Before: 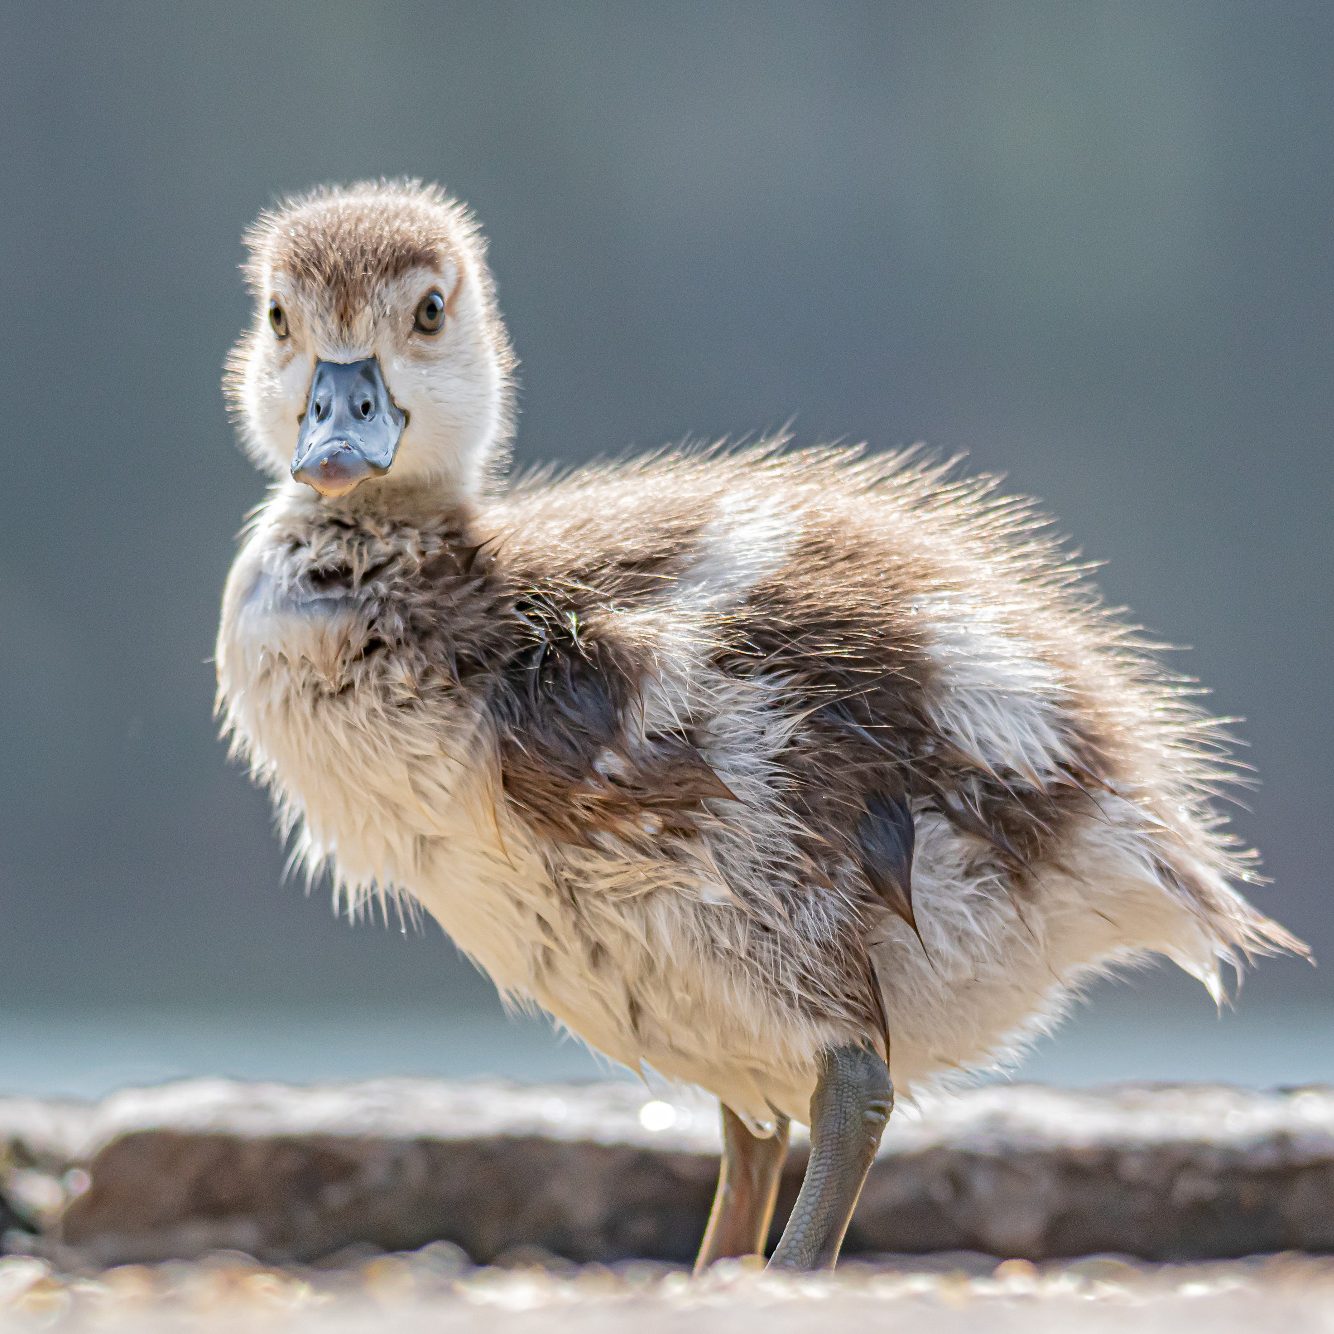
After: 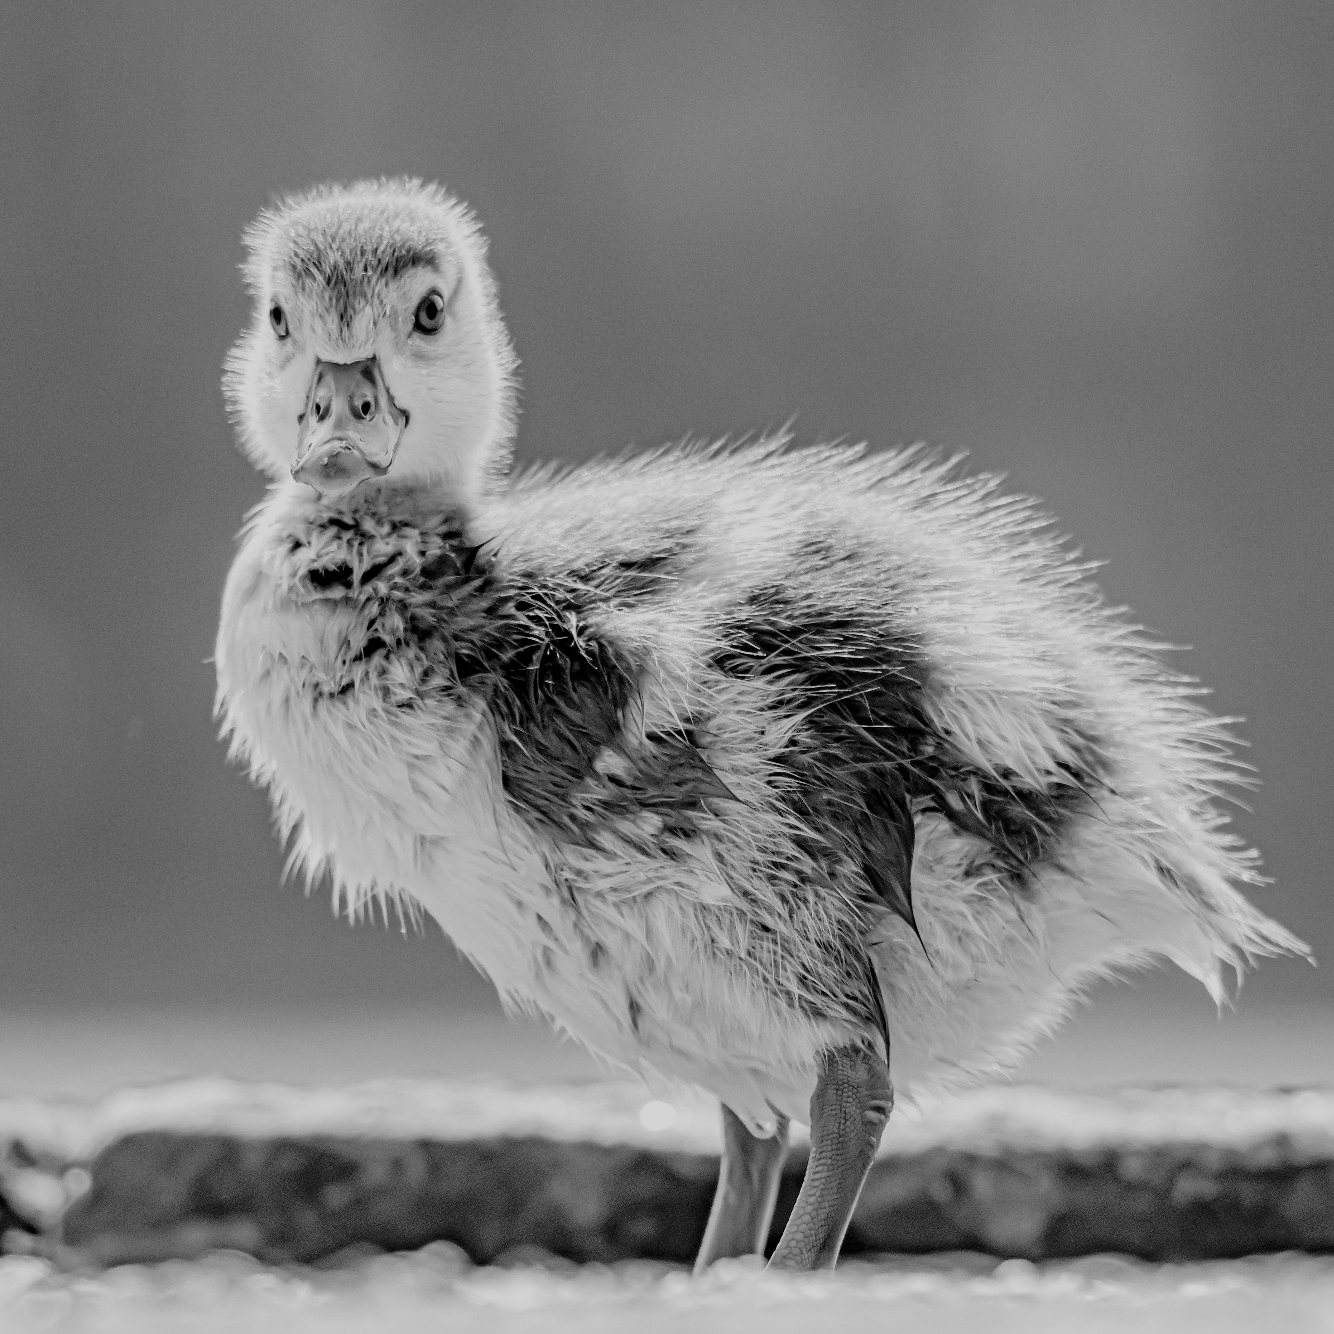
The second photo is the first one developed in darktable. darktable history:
monochrome: size 1
filmic rgb: black relative exposure -4.14 EV, white relative exposure 5.1 EV, hardness 2.11, contrast 1.165
